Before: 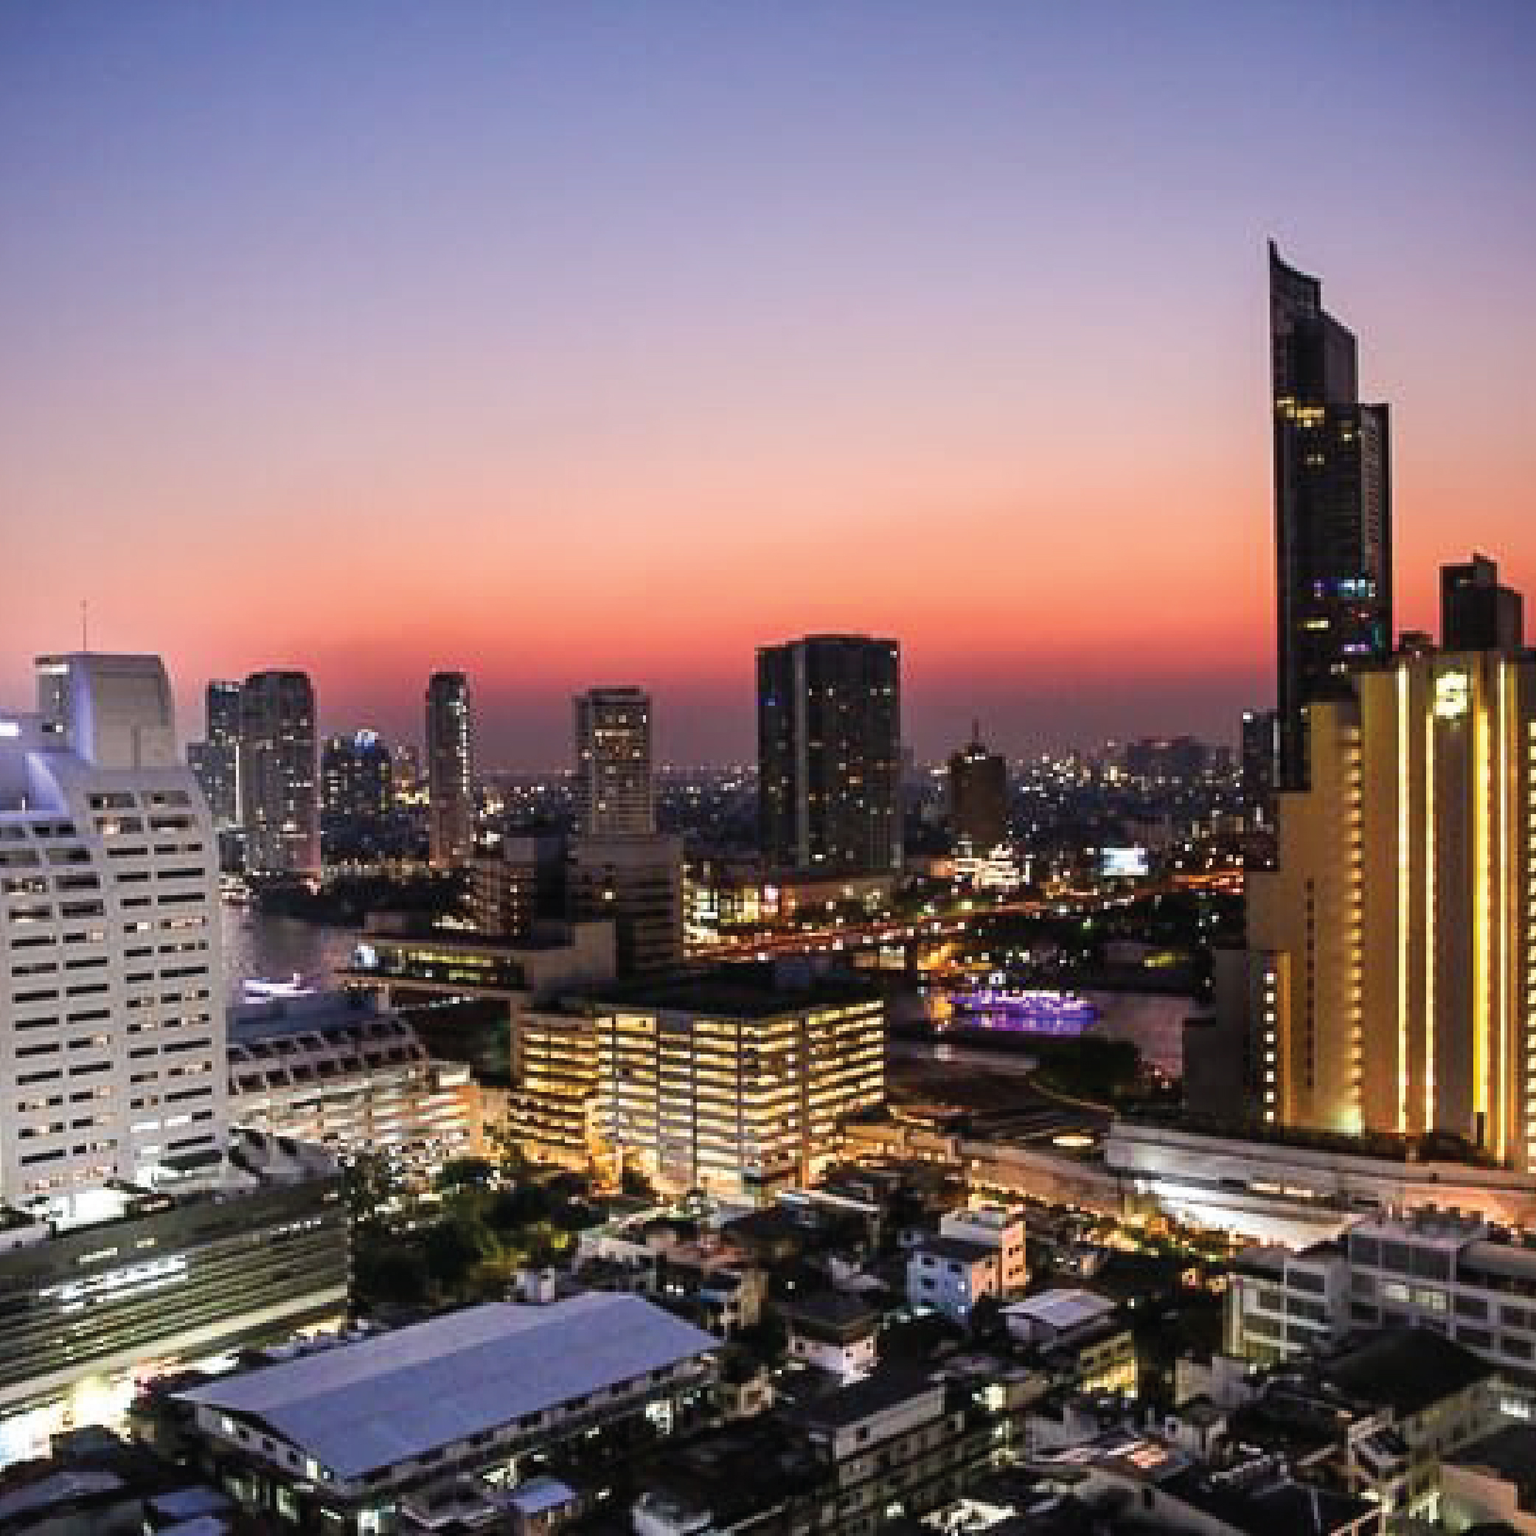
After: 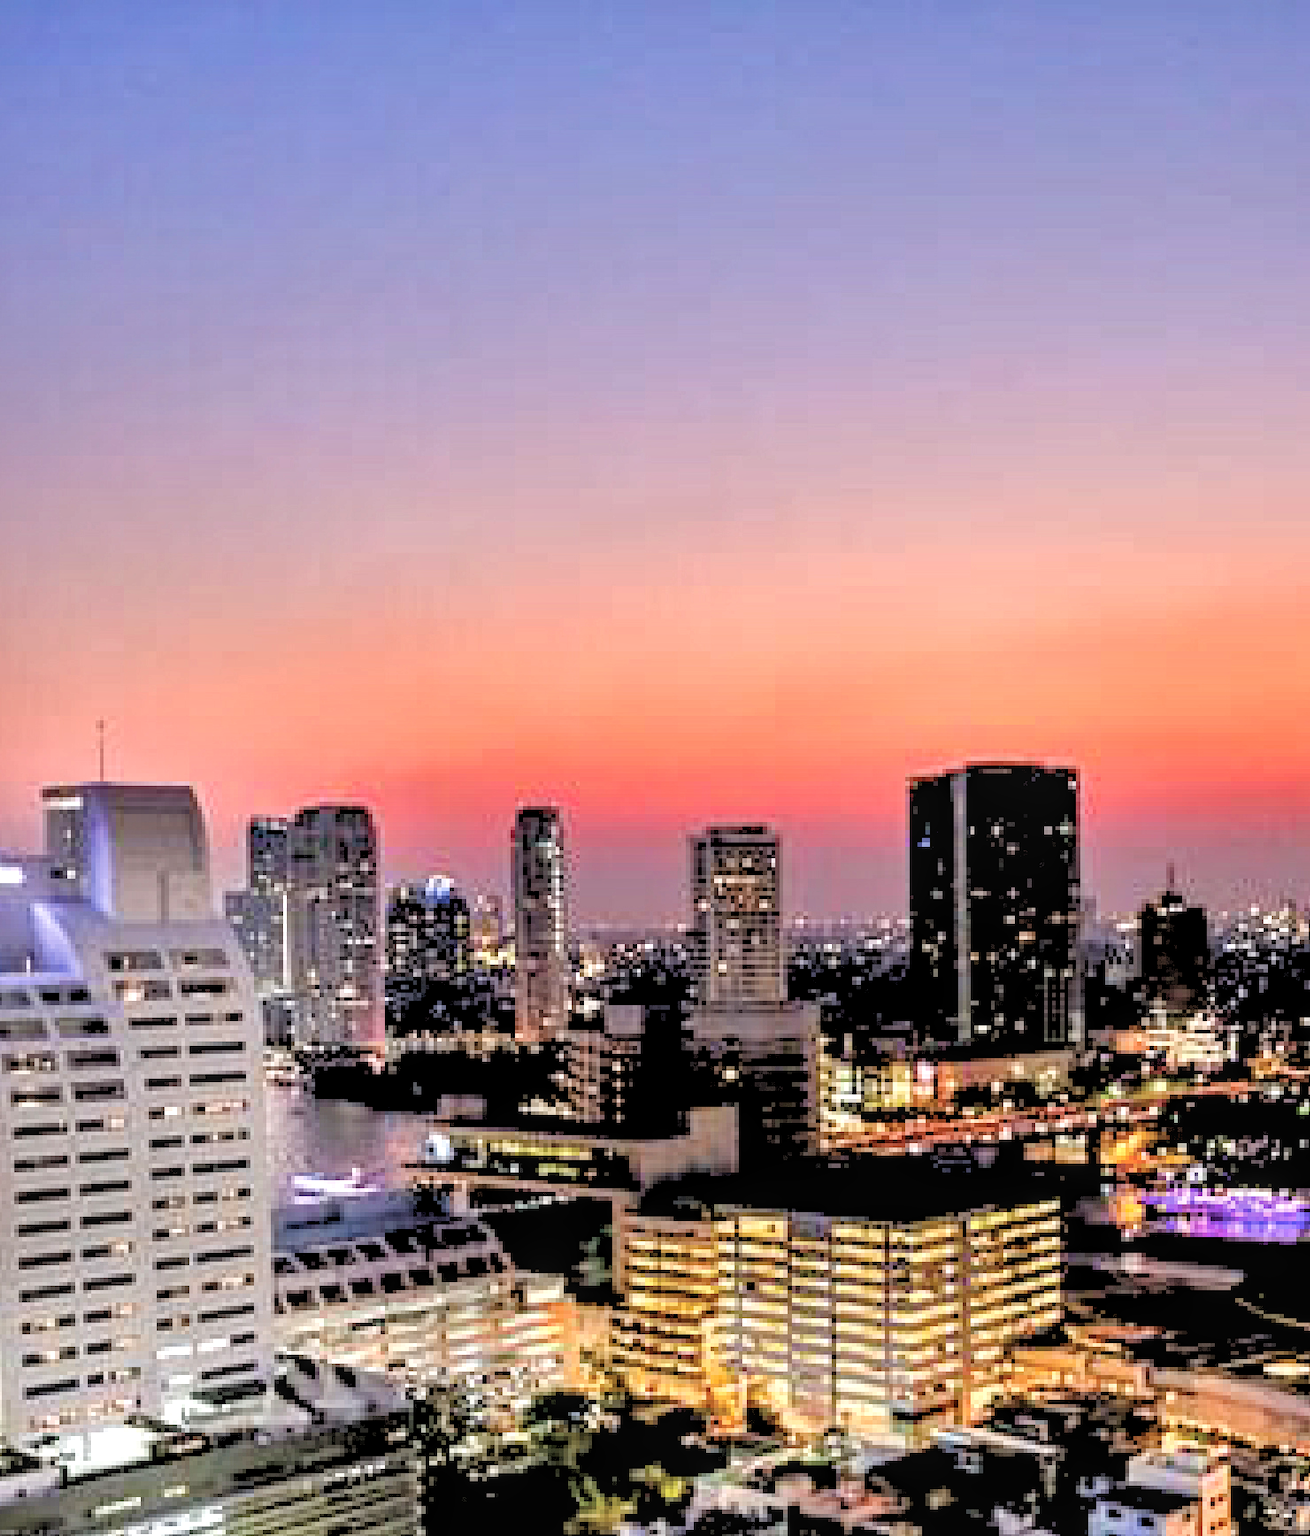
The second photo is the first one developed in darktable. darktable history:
local contrast: on, module defaults
exposure: exposure 0.2 EV, compensate highlight preservation false
rgb levels: levels [[0.027, 0.429, 0.996], [0, 0.5, 1], [0, 0.5, 1]]
tone equalizer: -8 EV 0.001 EV, -7 EV -0.004 EV, -6 EV 0.009 EV, -5 EV 0.032 EV, -4 EV 0.276 EV, -3 EV 0.644 EV, -2 EV 0.584 EV, -1 EV 0.187 EV, +0 EV 0.024 EV
crop: right 28.885%, bottom 16.626%
shadows and highlights: shadows 30.63, highlights -63.22, shadows color adjustment 98%, highlights color adjustment 58.61%, soften with gaussian
